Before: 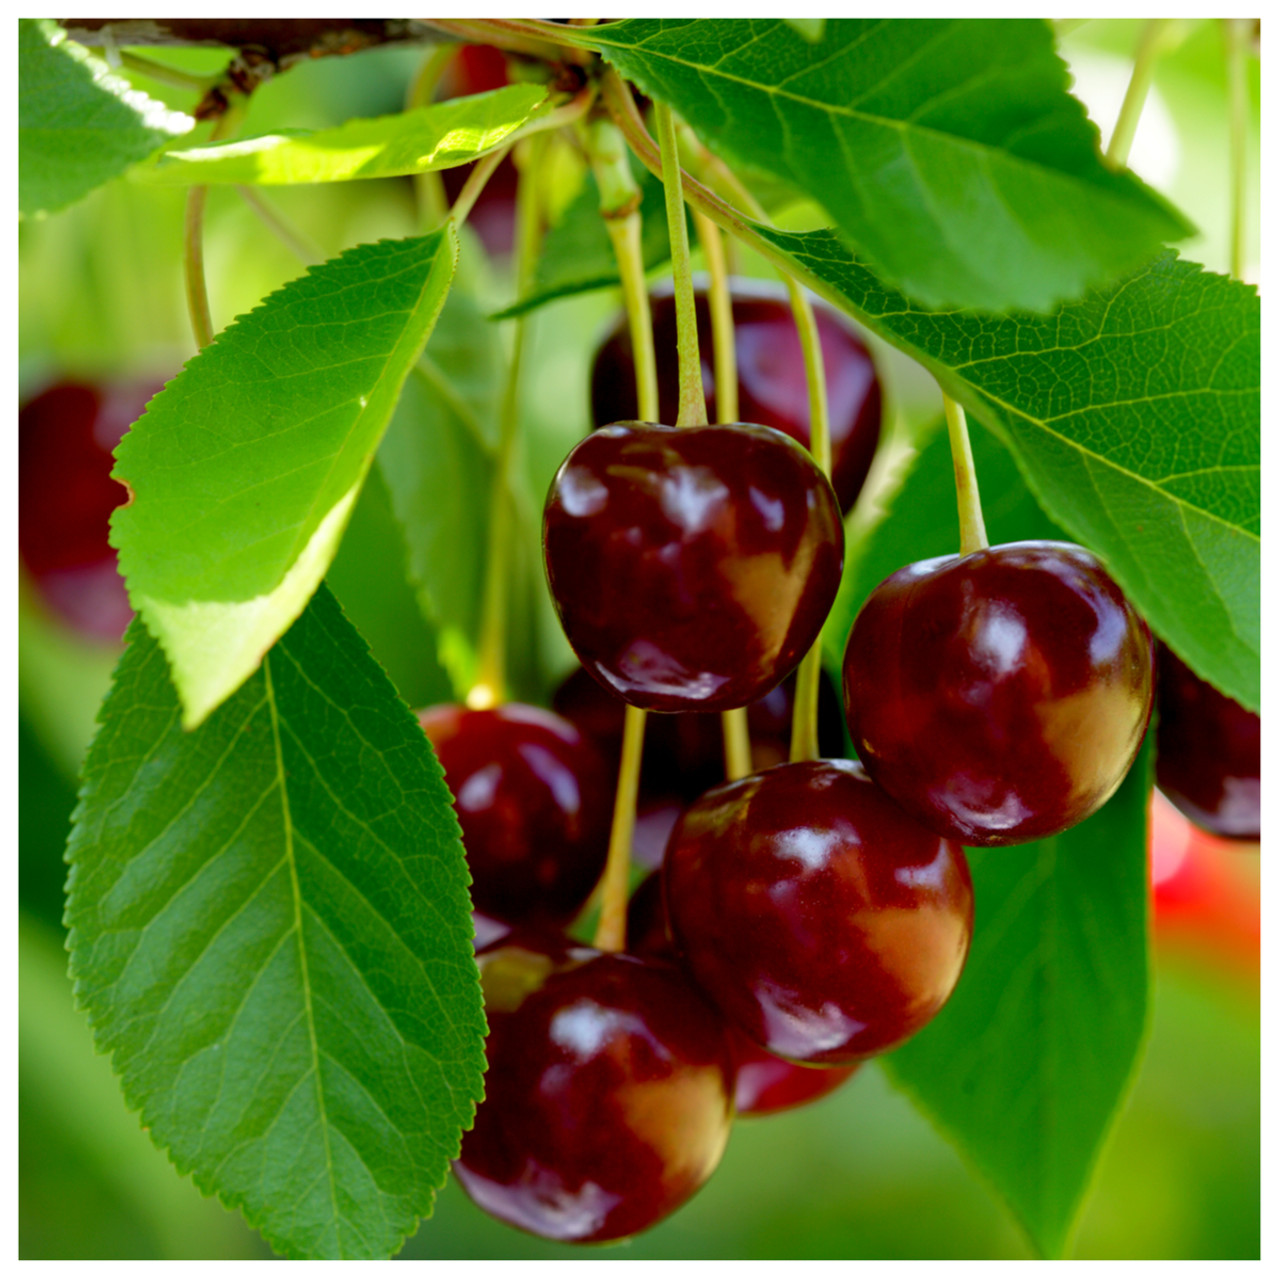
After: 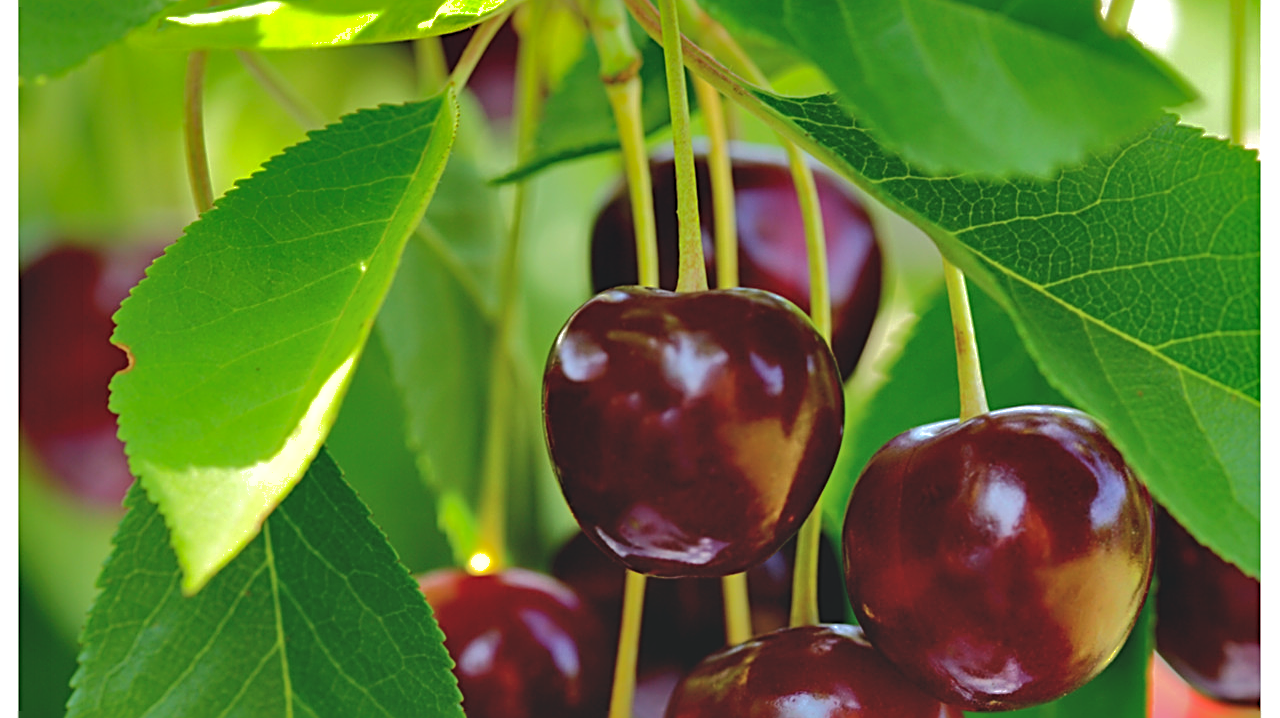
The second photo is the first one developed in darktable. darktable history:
contrast equalizer: octaves 7, y [[0.6 ×6], [0.55 ×6], [0 ×6], [0 ×6], [0 ×6]], mix 0.3
crop and rotate: top 10.605%, bottom 33.274%
shadows and highlights: shadows 25, highlights -70
levels: levels [0.018, 0.493, 1]
exposure: black level correction -0.015, compensate highlight preservation false
sharpen: radius 2.676, amount 0.669
